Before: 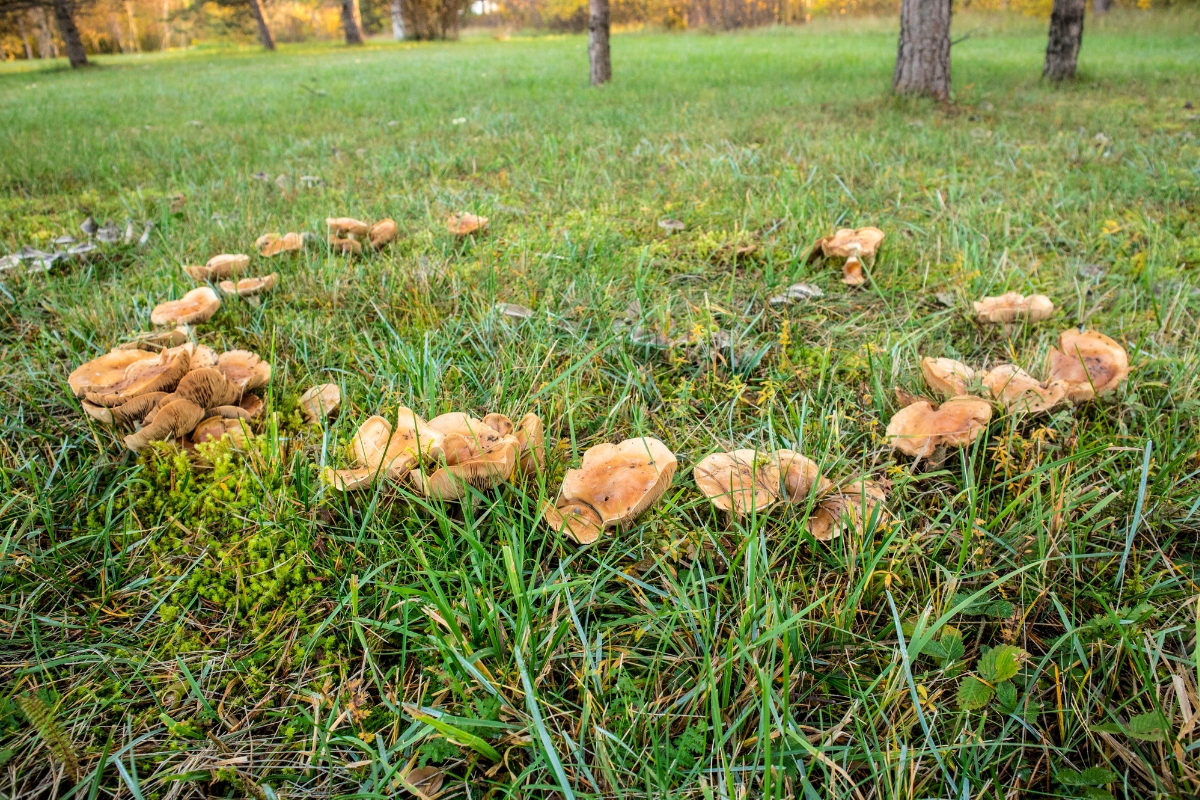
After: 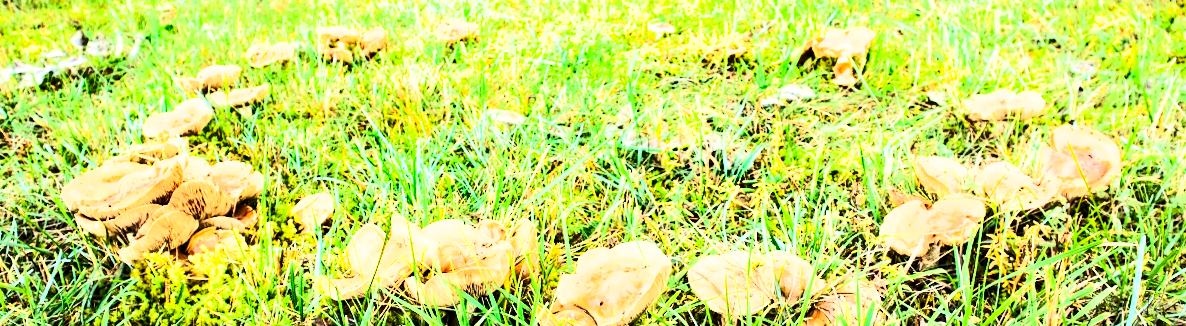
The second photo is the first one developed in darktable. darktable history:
crop and rotate: top 23.84%, bottom 34.294%
shadows and highlights: low approximation 0.01, soften with gaussian
rotate and perspective: rotation -1°, crop left 0.011, crop right 0.989, crop top 0.025, crop bottom 0.975
rgb curve: curves: ch0 [(0, 0) (0.21, 0.15) (0.24, 0.21) (0.5, 0.75) (0.75, 0.96) (0.89, 0.99) (1, 1)]; ch1 [(0, 0.02) (0.21, 0.13) (0.25, 0.2) (0.5, 0.67) (0.75, 0.9) (0.89, 0.97) (1, 1)]; ch2 [(0, 0.02) (0.21, 0.13) (0.25, 0.2) (0.5, 0.67) (0.75, 0.9) (0.89, 0.97) (1, 1)], compensate middle gray true
exposure: exposure 1 EV, compensate highlight preservation false
